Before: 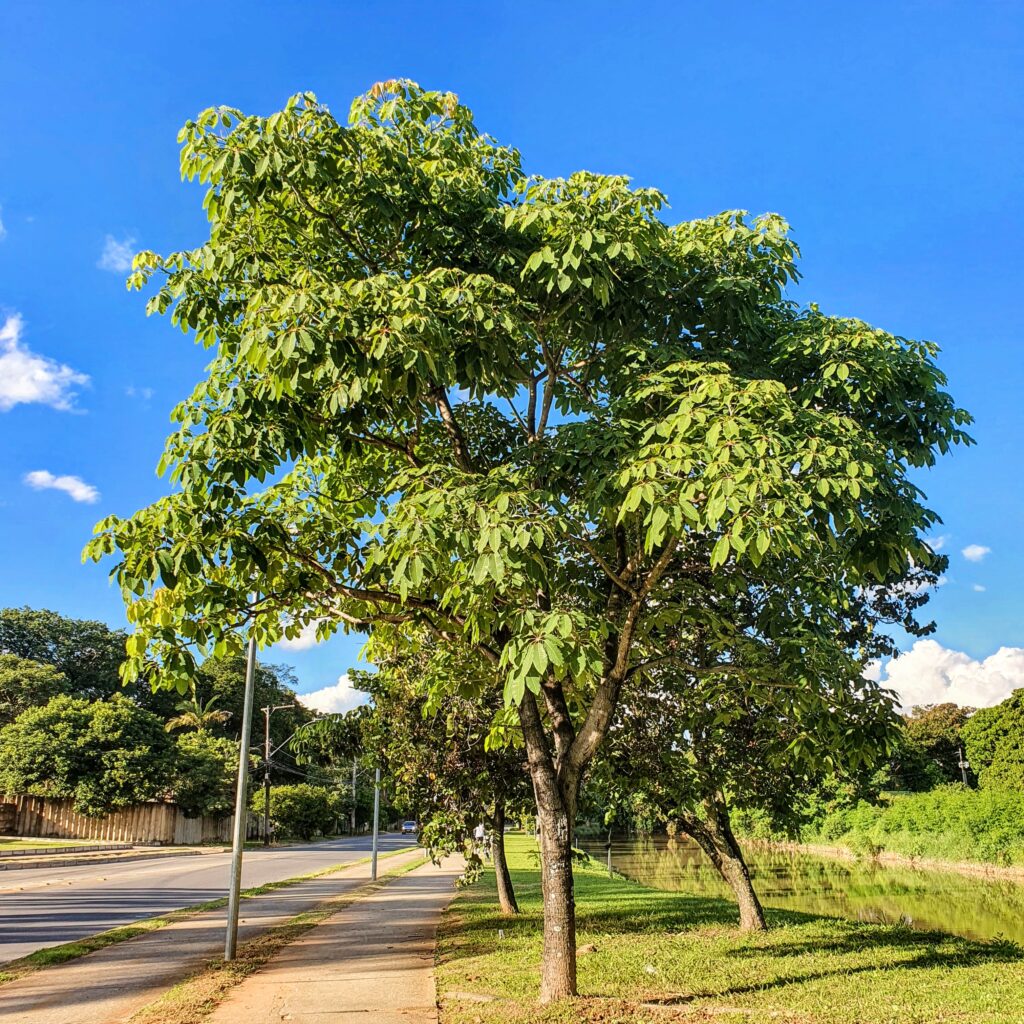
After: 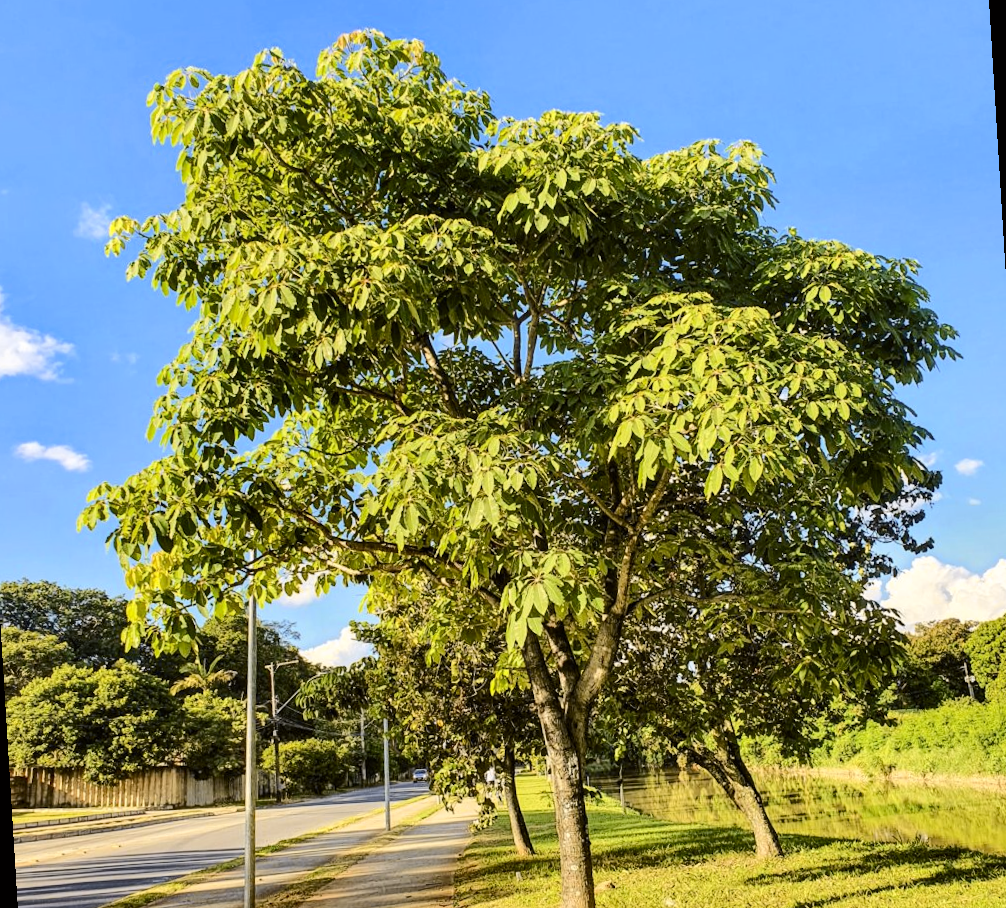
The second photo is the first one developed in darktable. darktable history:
tone curve: curves: ch0 [(0, 0) (0.239, 0.248) (0.508, 0.606) (0.828, 0.878) (1, 1)]; ch1 [(0, 0) (0.401, 0.42) (0.45, 0.464) (0.492, 0.498) (0.511, 0.507) (0.561, 0.549) (0.688, 0.726) (1, 1)]; ch2 [(0, 0) (0.411, 0.433) (0.5, 0.504) (0.545, 0.574) (1, 1)], color space Lab, independent channels, preserve colors none
rotate and perspective: rotation -3.52°, crop left 0.036, crop right 0.964, crop top 0.081, crop bottom 0.919
